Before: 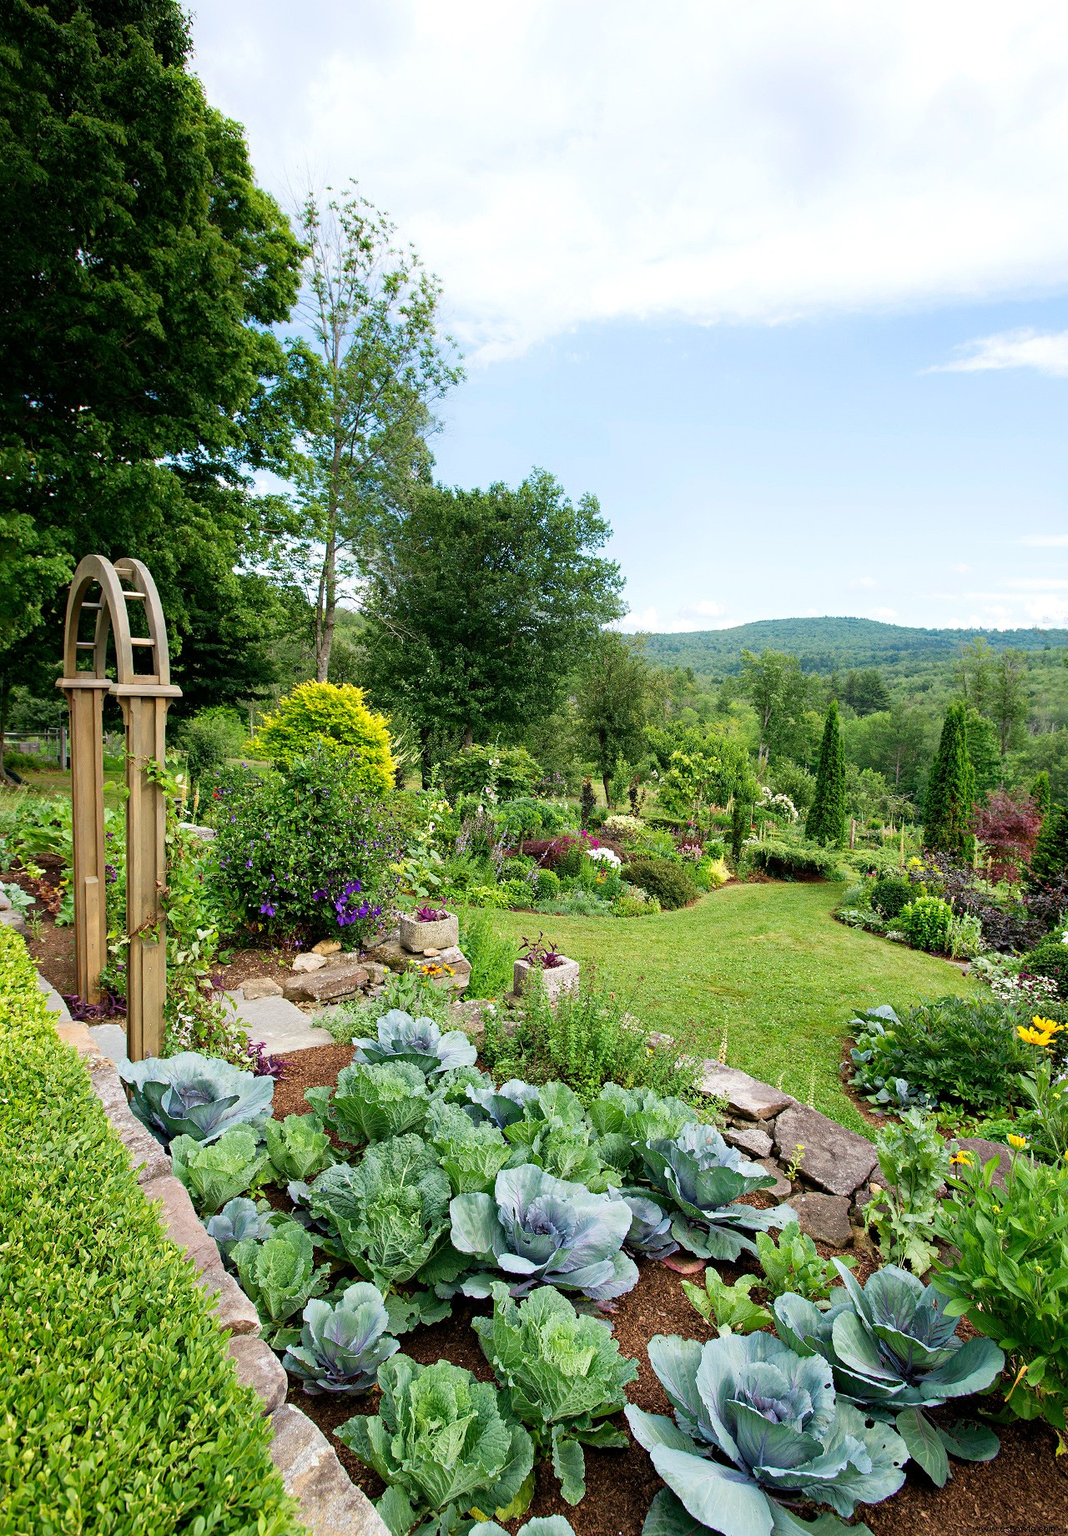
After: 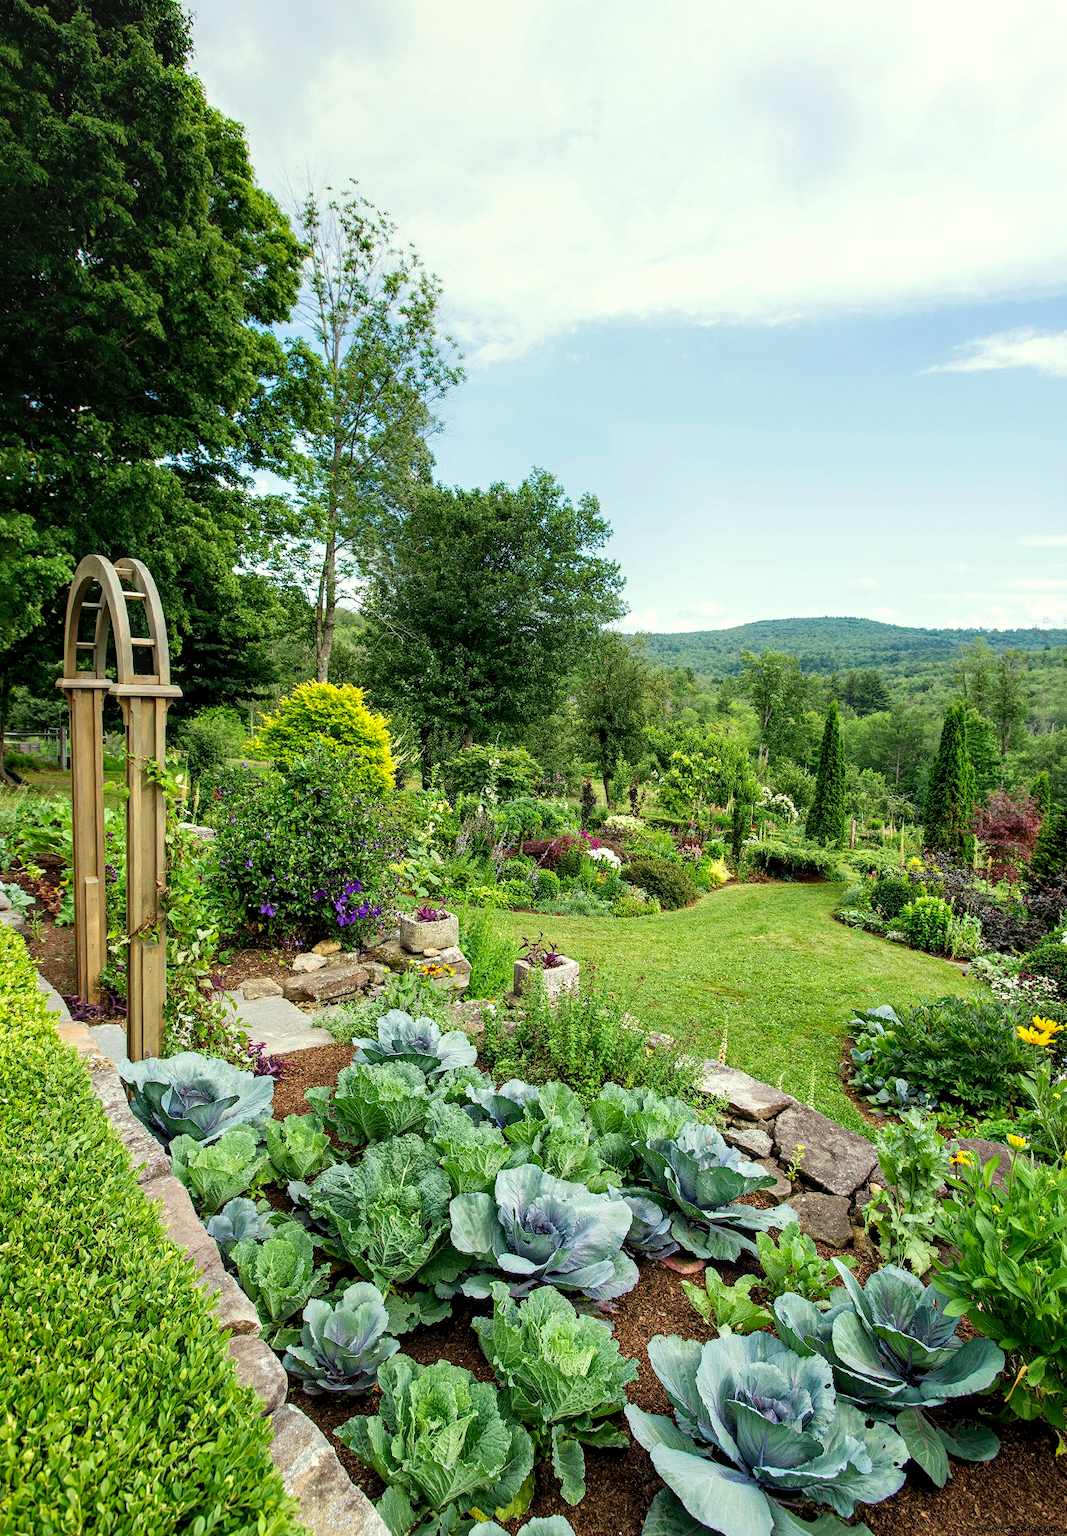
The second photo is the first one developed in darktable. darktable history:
color correction: highlights a* -4.23, highlights b* 6.2
local contrast: detail 130%
